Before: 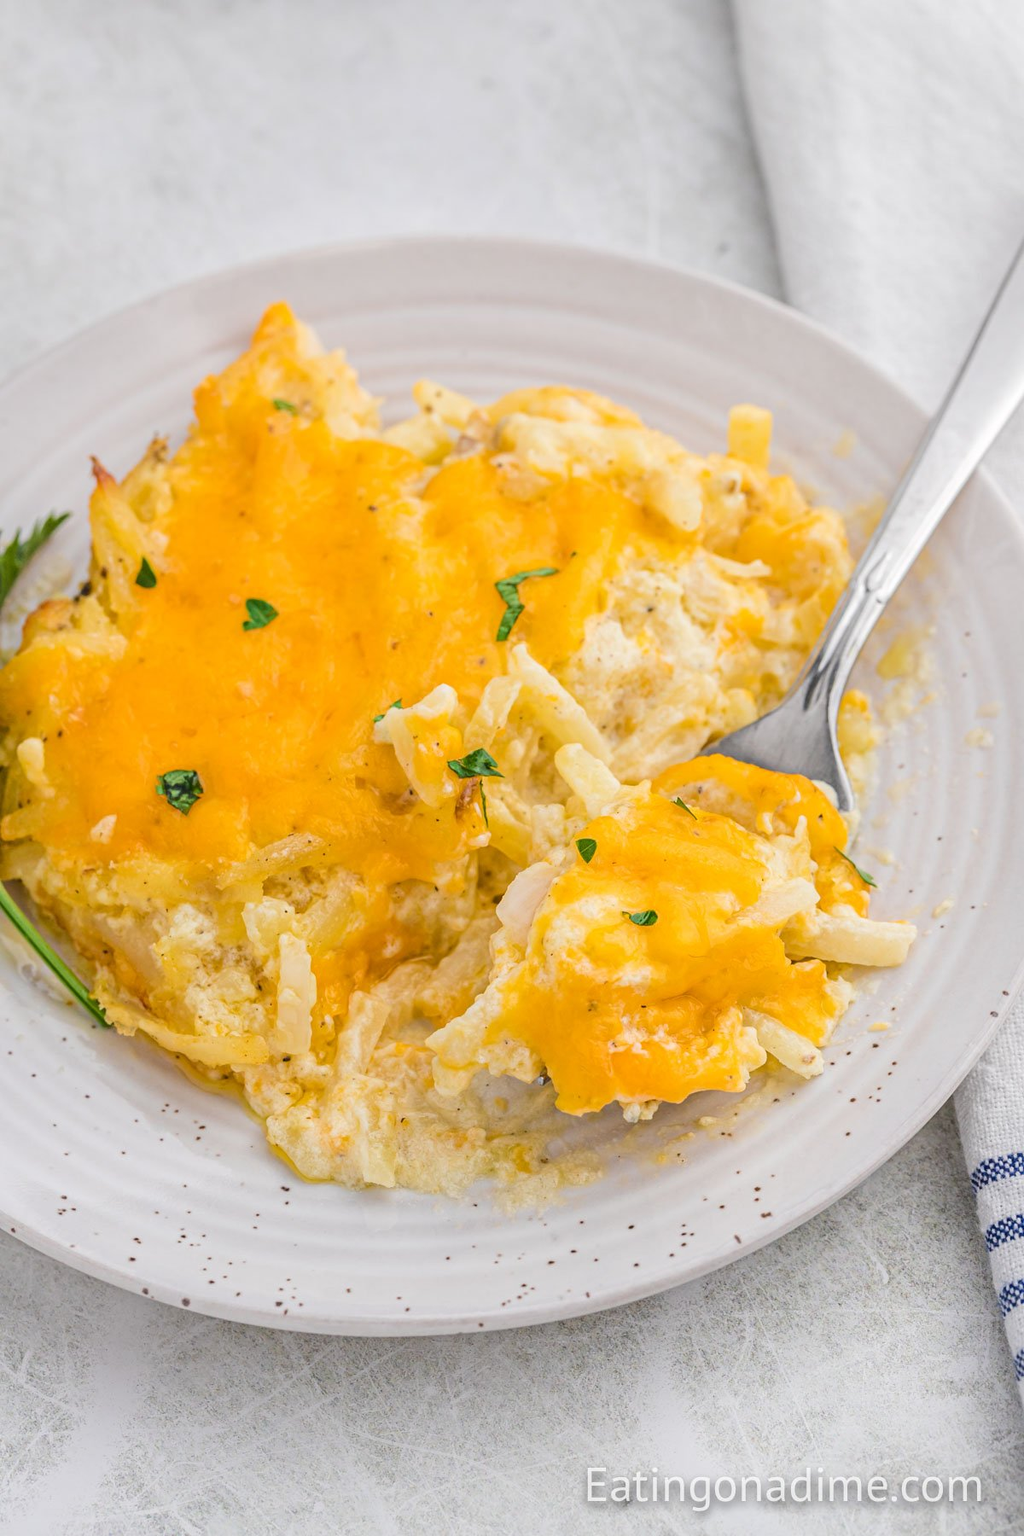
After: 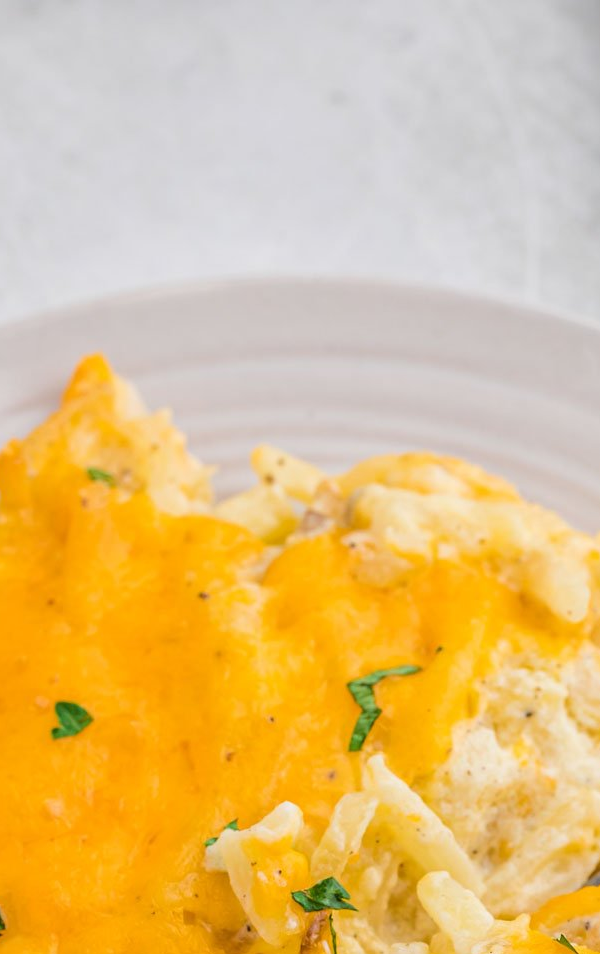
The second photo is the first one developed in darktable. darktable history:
crop: left 19.464%, right 30.529%, bottom 46.969%
